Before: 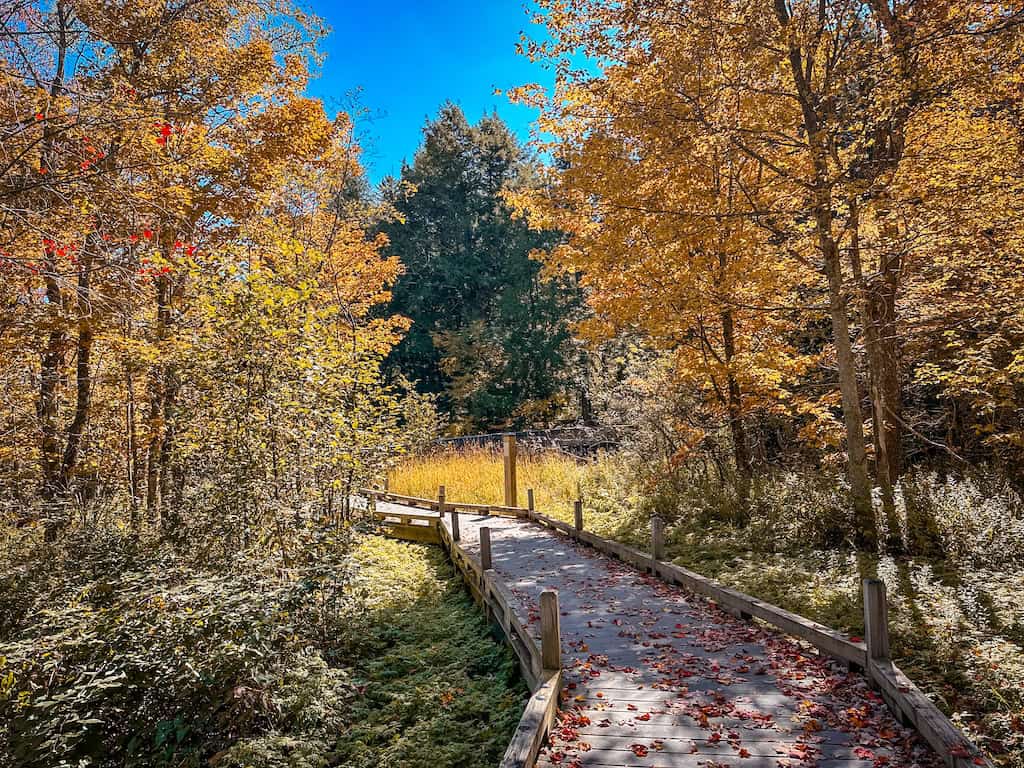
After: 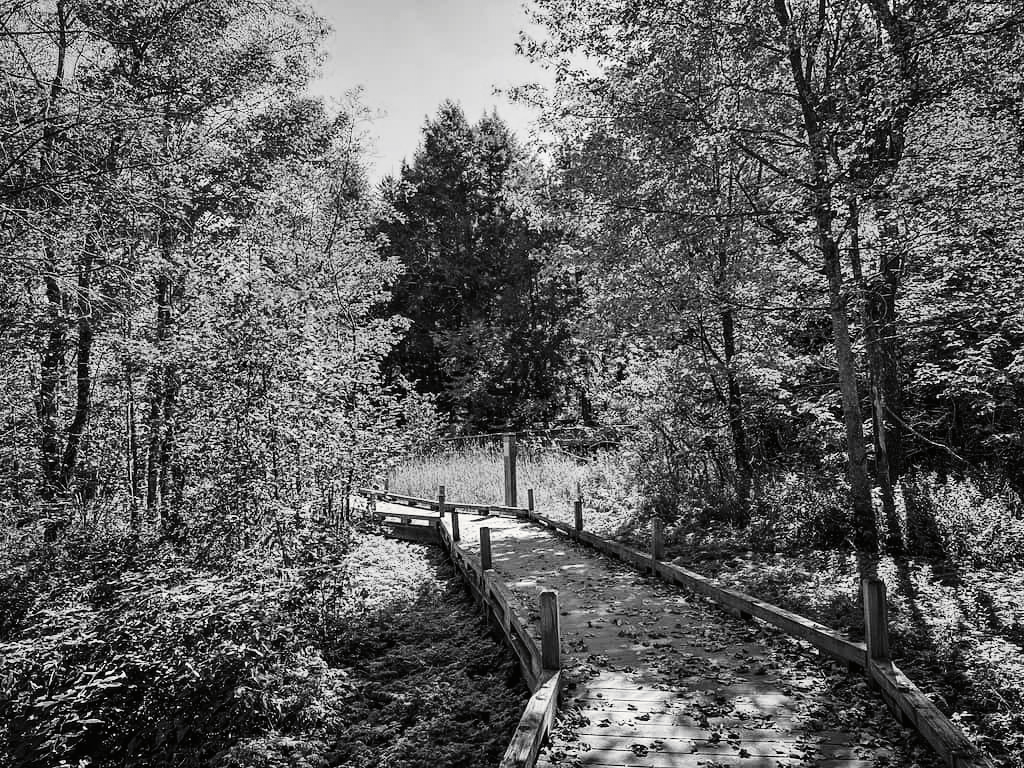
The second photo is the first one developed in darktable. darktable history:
tone curve: curves: ch0 [(0, 0) (0.003, 0.008) (0.011, 0.008) (0.025, 0.011) (0.044, 0.017) (0.069, 0.029) (0.1, 0.045) (0.136, 0.067) (0.177, 0.103) (0.224, 0.151) (0.277, 0.21) (0.335, 0.285) (0.399, 0.37) (0.468, 0.462) (0.543, 0.568) (0.623, 0.679) (0.709, 0.79) (0.801, 0.876) (0.898, 0.936) (1, 1)], preserve colors none
color look up table: target L [92.35, 81.33, 86.7, 78.8, 69.61, 58.12, 59.92, 56.57, 43.19, 50.83, 18.94, 200.82, 95.84, 78.07, 73.19, 76.98, 53.09, 56.32, 57.35, 49.64, 51.49, 46.7, 43.73, 19.55, 13.71, 19.55, 1.645, 91.64, 85.63, 76.61, 71.1, 62.97, 72.21, 59.92, 65.24, 43.19, 41.83, 38.86, 42.92, 18, 6.319, 100.33, 80.97, 87.41, 88.82, 71.47, 53.98, 51.22, 10.27], target a [-0.003, 0, -0.002, -0.001, 0, 0.001 ×4, 0, 0, 0, -0.289, 0, 0.001, 0, 0.001, 0, 0.001 ×6, 0, 0.001, -0.153, -0.001, 0, -0.002, 0, 0.001, 0, 0.001 ×6, 0, 0, 0.001, -0.002, -0.003, -0.002, 0, 0.001, 0, 0], target b [0.024, 0.002, 0.024, 0.002, 0.002, -0.005 ×4, 0, 0.003, -0.001, 3.633, 0.002, -0.005, 0.002, -0.004, 0, -0.005, 0, -0.005, -0.005, -0.005, -0.004, -0.002, -0.004, 1.891, 0.001, 0.001, 0.023, 0.002, -0.005, 0.002, -0.005 ×4, -0.006, -0.005, -0.003, -0.001, -0.002, 0.023, 0.024, 0.024, 0.002, -0.004, 0, -0.002], num patches 49
